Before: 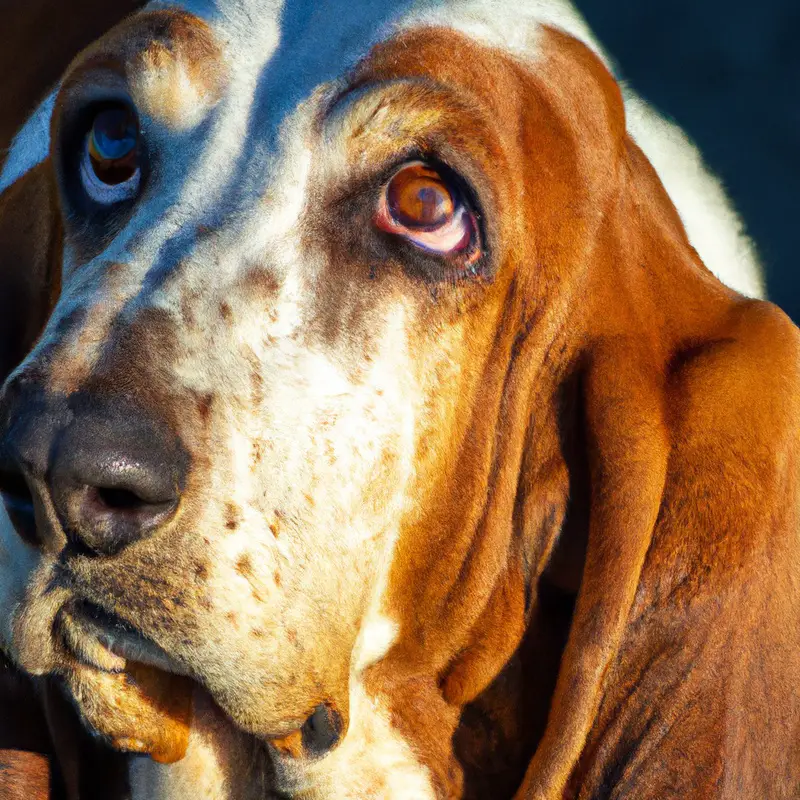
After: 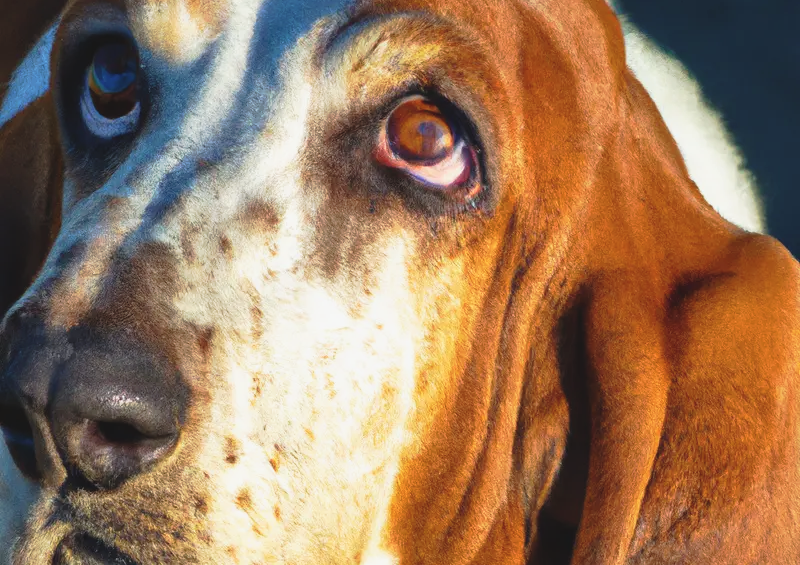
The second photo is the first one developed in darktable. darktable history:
color balance: lift [1.01, 1, 1, 1], gamma [1.097, 1, 1, 1], gain [0.85, 1, 1, 1]
crop and rotate: top 8.293%, bottom 20.996%
tone curve: curves: ch0 [(0, 0) (0.003, 0.005) (0.011, 0.008) (0.025, 0.014) (0.044, 0.021) (0.069, 0.027) (0.1, 0.041) (0.136, 0.083) (0.177, 0.138) (0.224, 0.197) (0.277, 0.259) (0.335, 0.331) (0.399, 0.399) (0.468, 0.476) (0.543, 0.547) (0.623, 0.635) (0.709, 0.753) (0.801, 0.847) (0.898, 0.94) (1, 1)], preserve colors none
